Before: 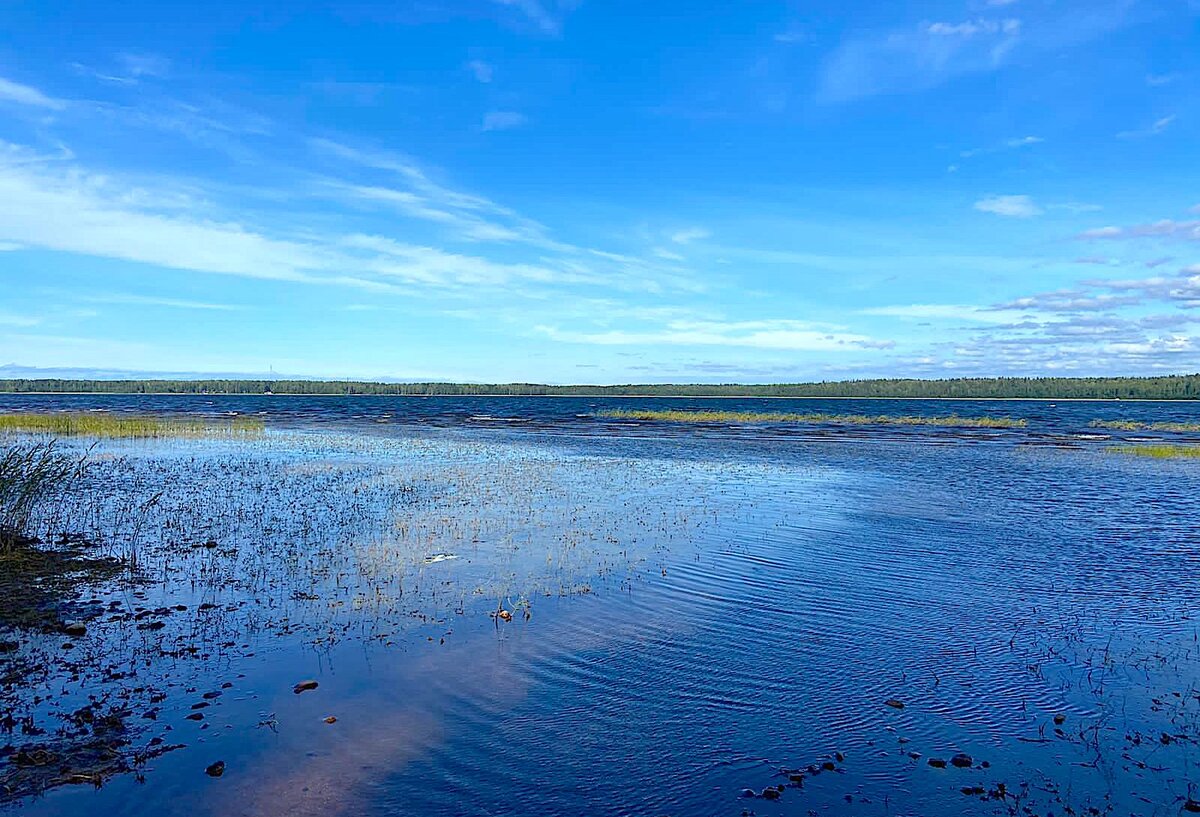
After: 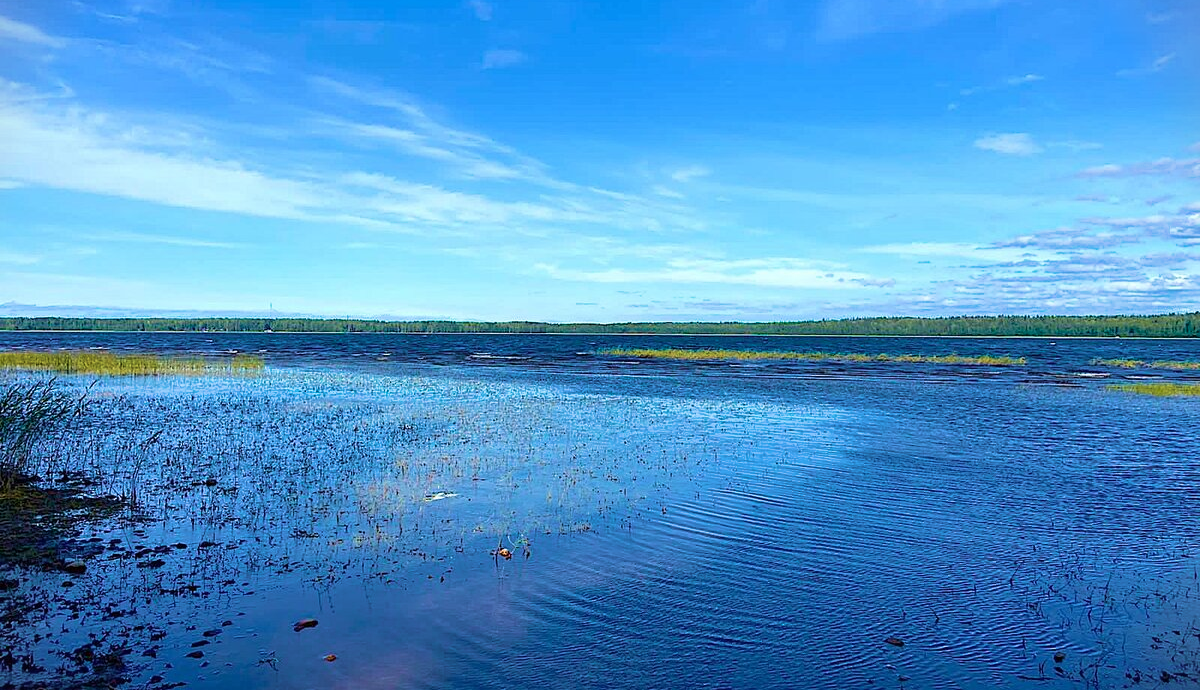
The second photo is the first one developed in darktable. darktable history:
velvia: strength 74.83%
vignetting: fall-off start 100.22%
crop: top 7.605%, bottom 7.832%
